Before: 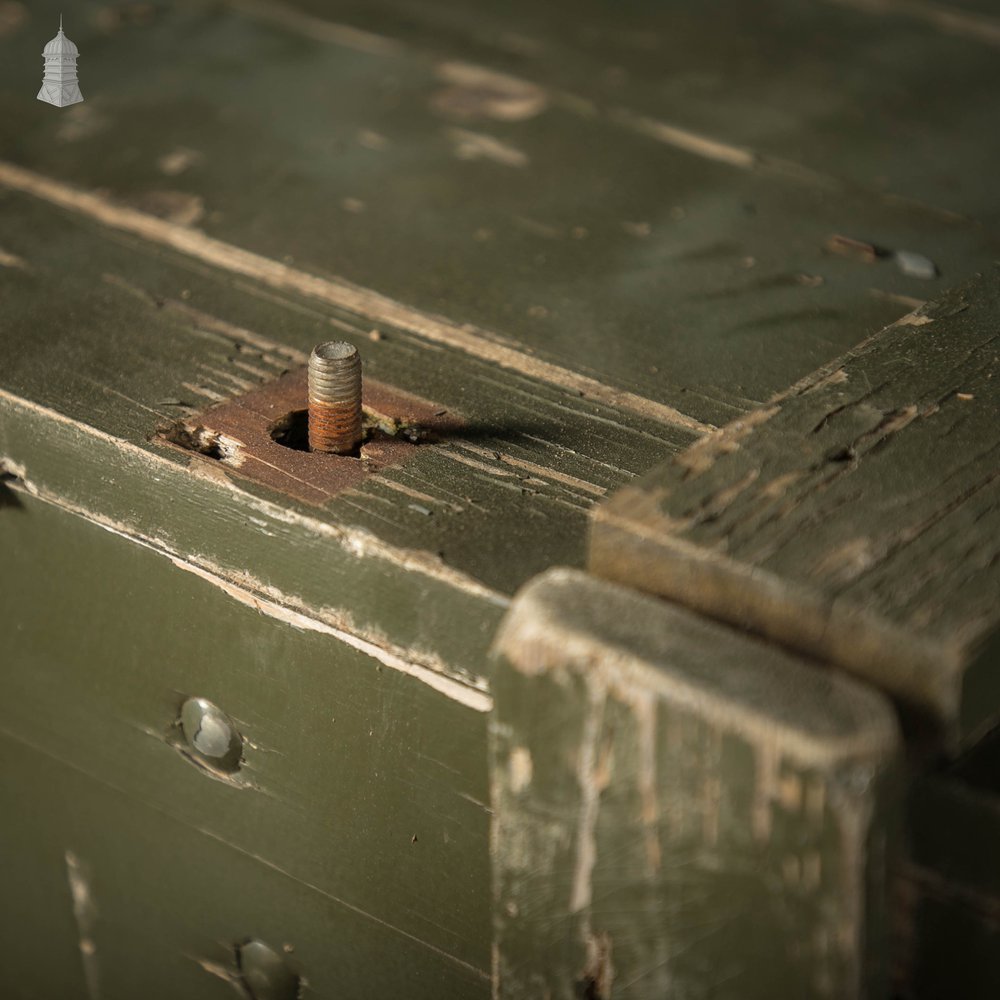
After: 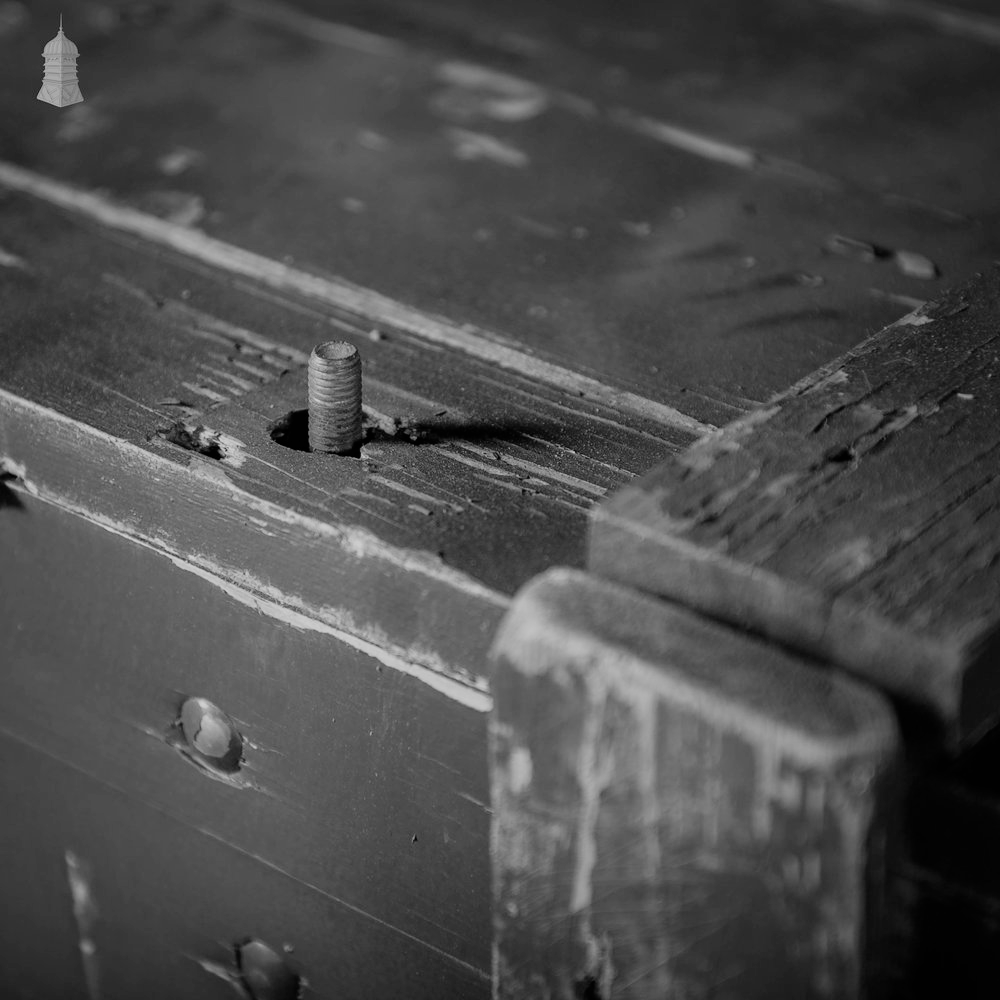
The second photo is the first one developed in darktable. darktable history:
filmic rgb: black relative exposure -7.15 EV, white relative exposure 5.36 EV, hardness 3.02, color science v6 (2022)
monochrome: a 2.21, b -1.33, size 2.2
